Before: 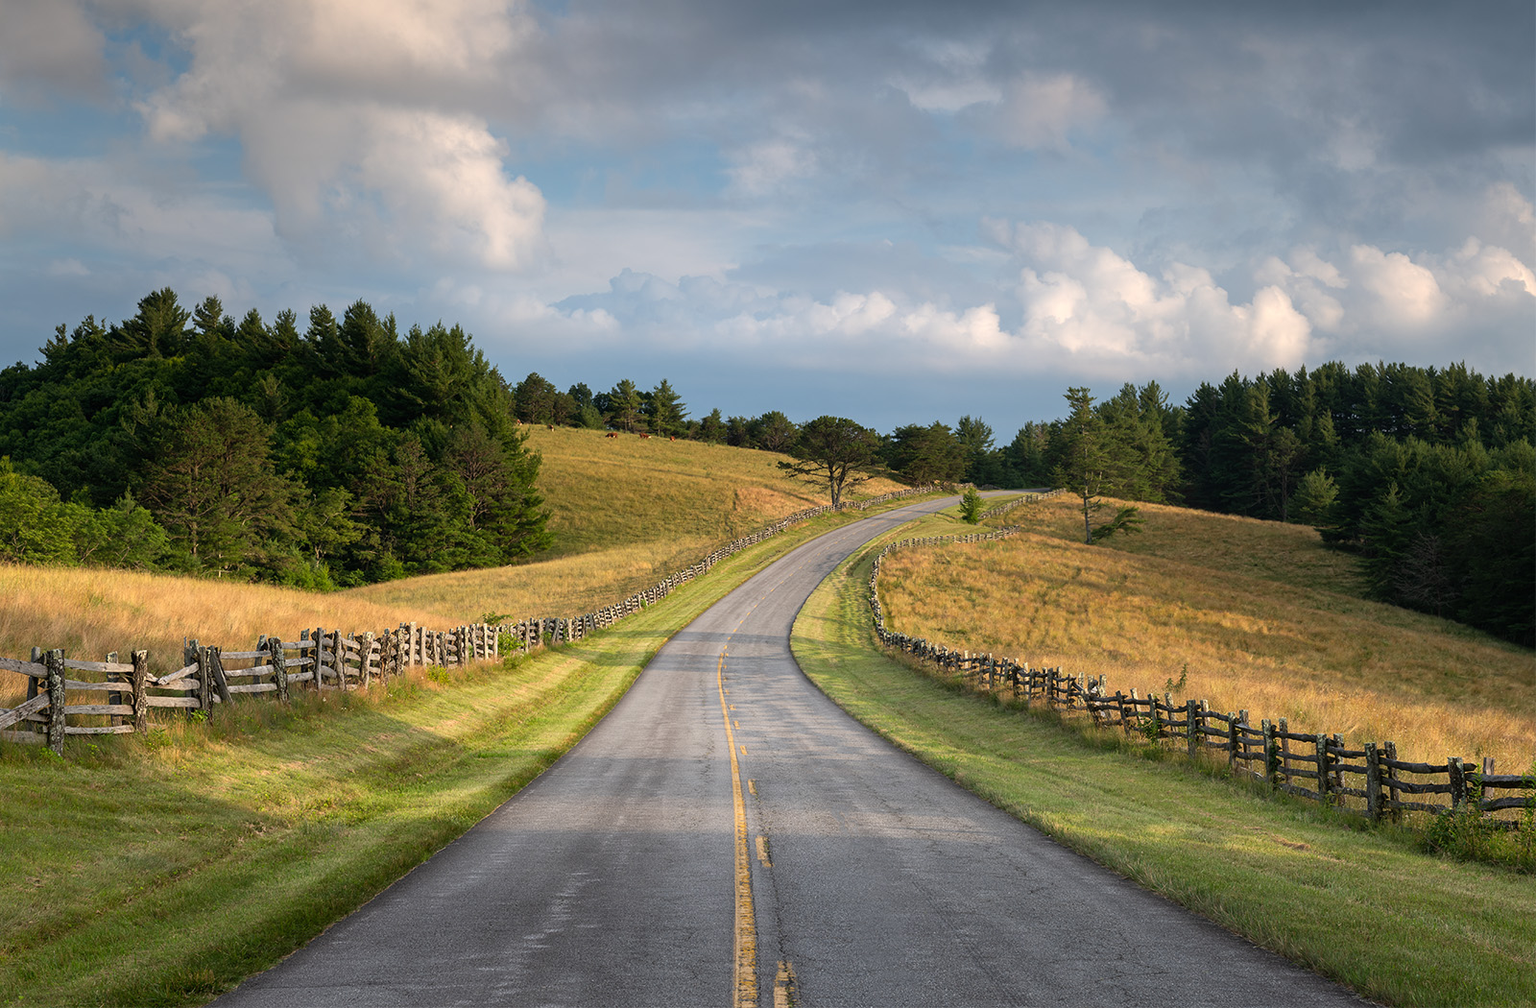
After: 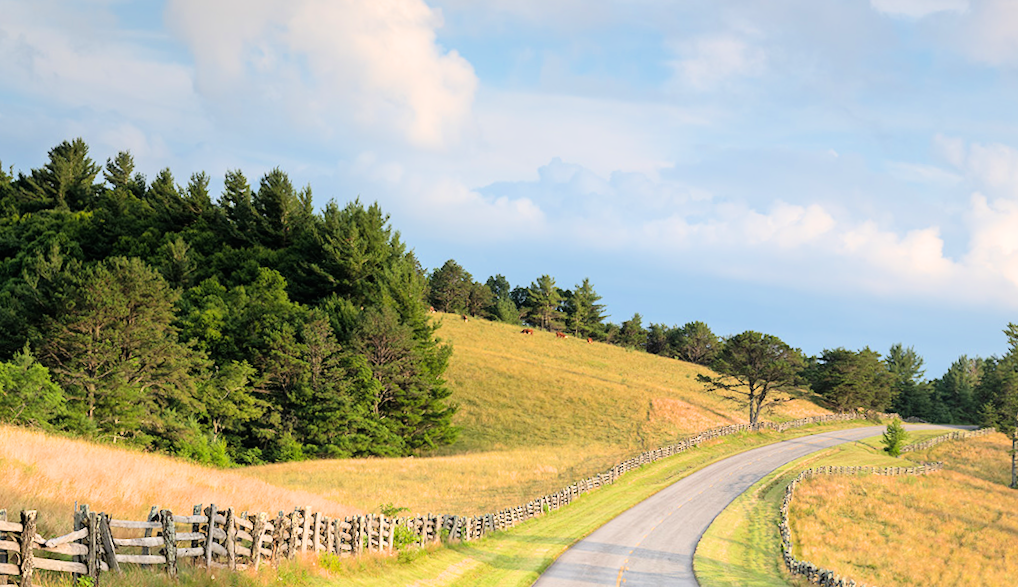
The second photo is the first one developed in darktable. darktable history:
crop and rotate: angle -4.99°, left 2.122%, top 6.945%, right 27.566%, bottom 30.519%
filmic rgb: black relative exposure -7.65 EV, white relative exposure 4.56 EV, hardness 3.61, color science v6 (2022)
rotate and perspective: lens shift (vertical) 0.048, lens shift (horizontal) -0.024, automatic cropping off
exposure: black level correction 0, exposure 1.45 EV, compensate exposure bias true, compensate highlight preservation false
